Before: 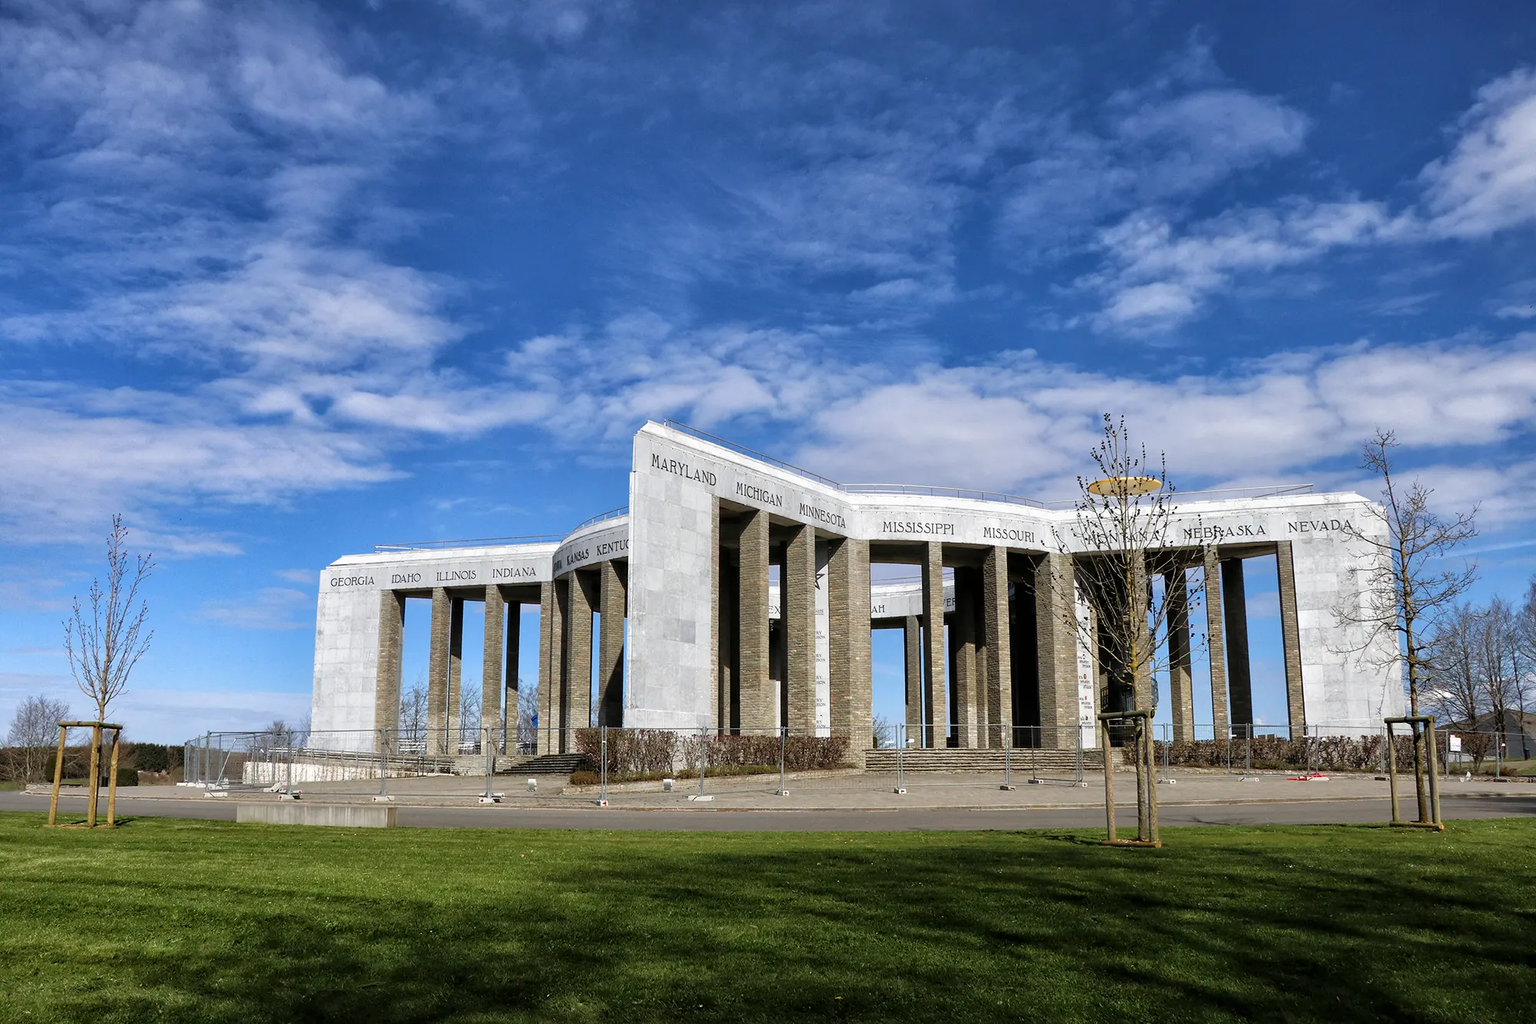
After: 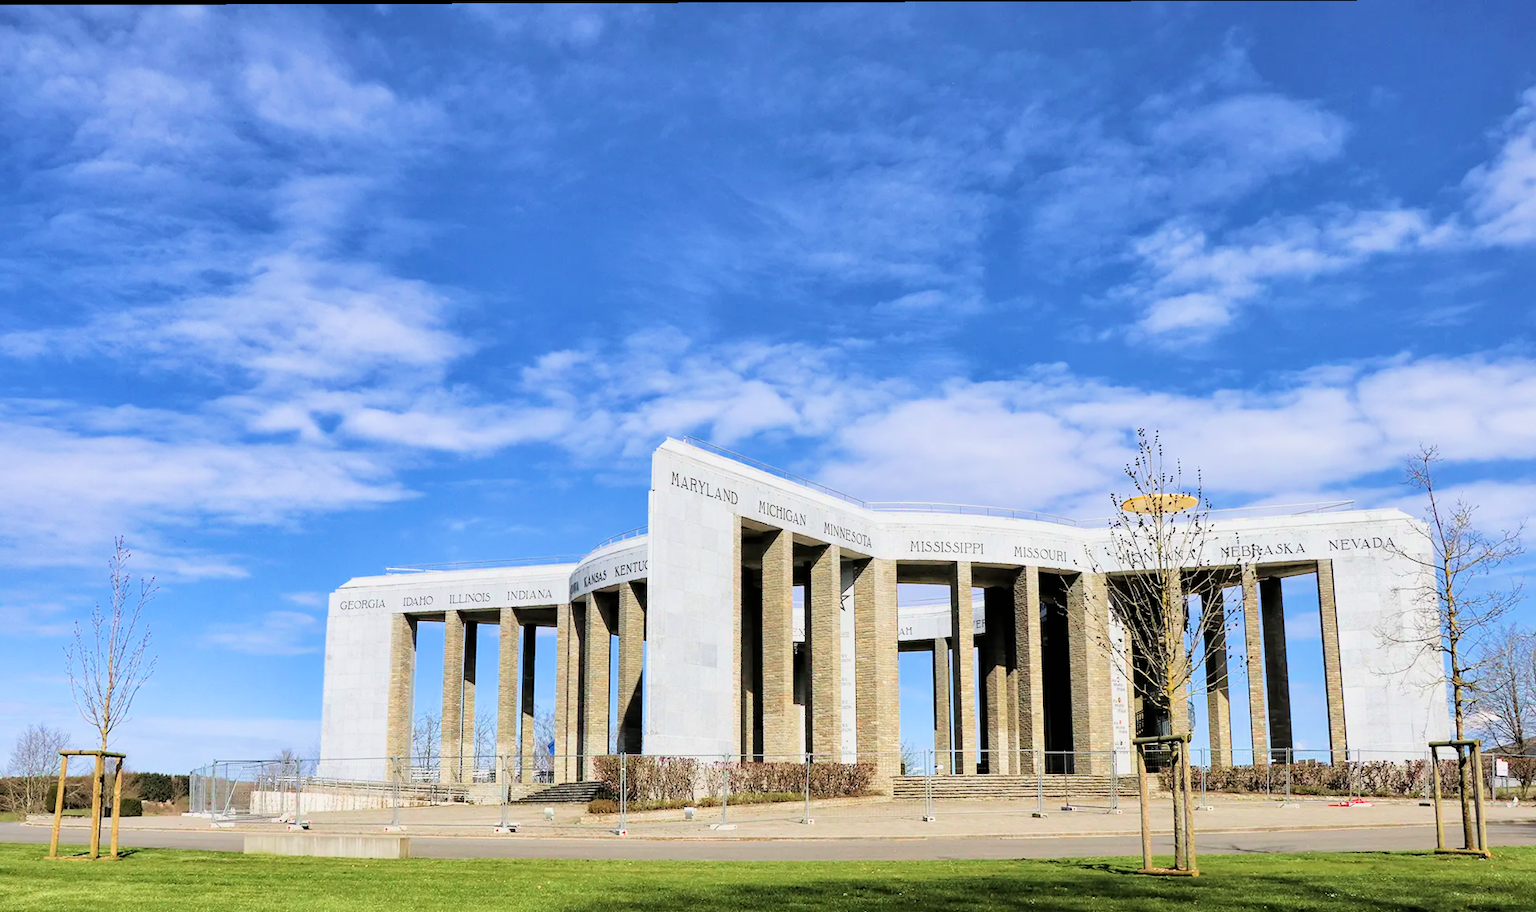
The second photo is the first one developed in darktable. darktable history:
filmic rgb: black relative exposure -7.21 EV, white relative exposure 5.39 EV, hardness 3.02, color science v6 (2022), iterations of high-quality reconstruction 0
exposure: black level correction 0, exposure 1.451 EV, compensate highlight preservation false
crop and rotate: angle 0.201°, left 0.265%, right 3.081%, bottom 14.089%
velvia: on, module defaults
